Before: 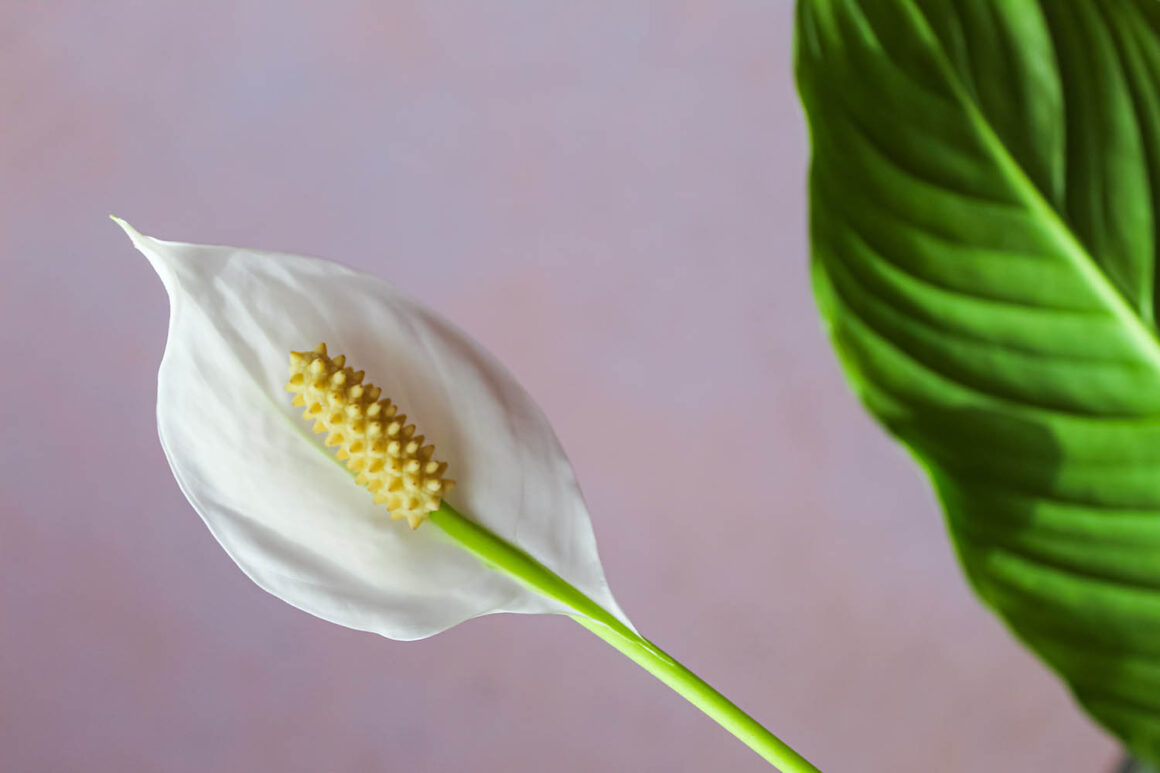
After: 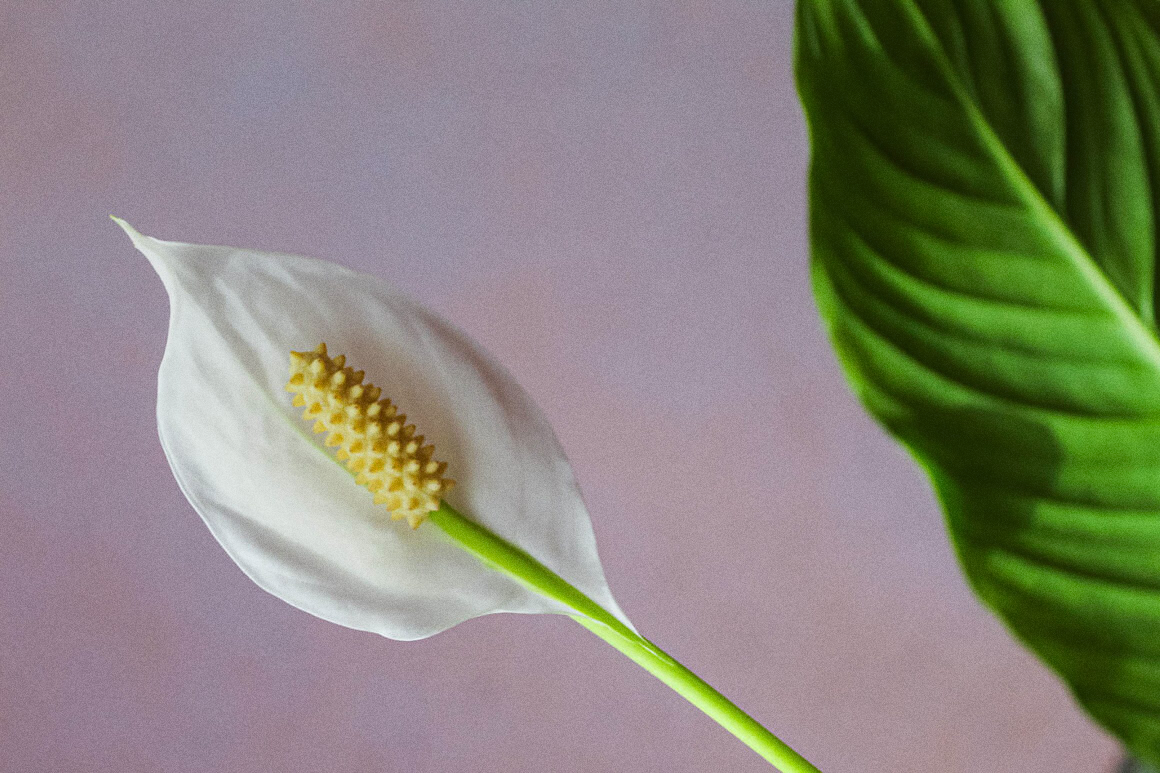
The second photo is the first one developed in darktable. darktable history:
graduated density: on, module defaults
grain: coarseness 0.09 ISO
